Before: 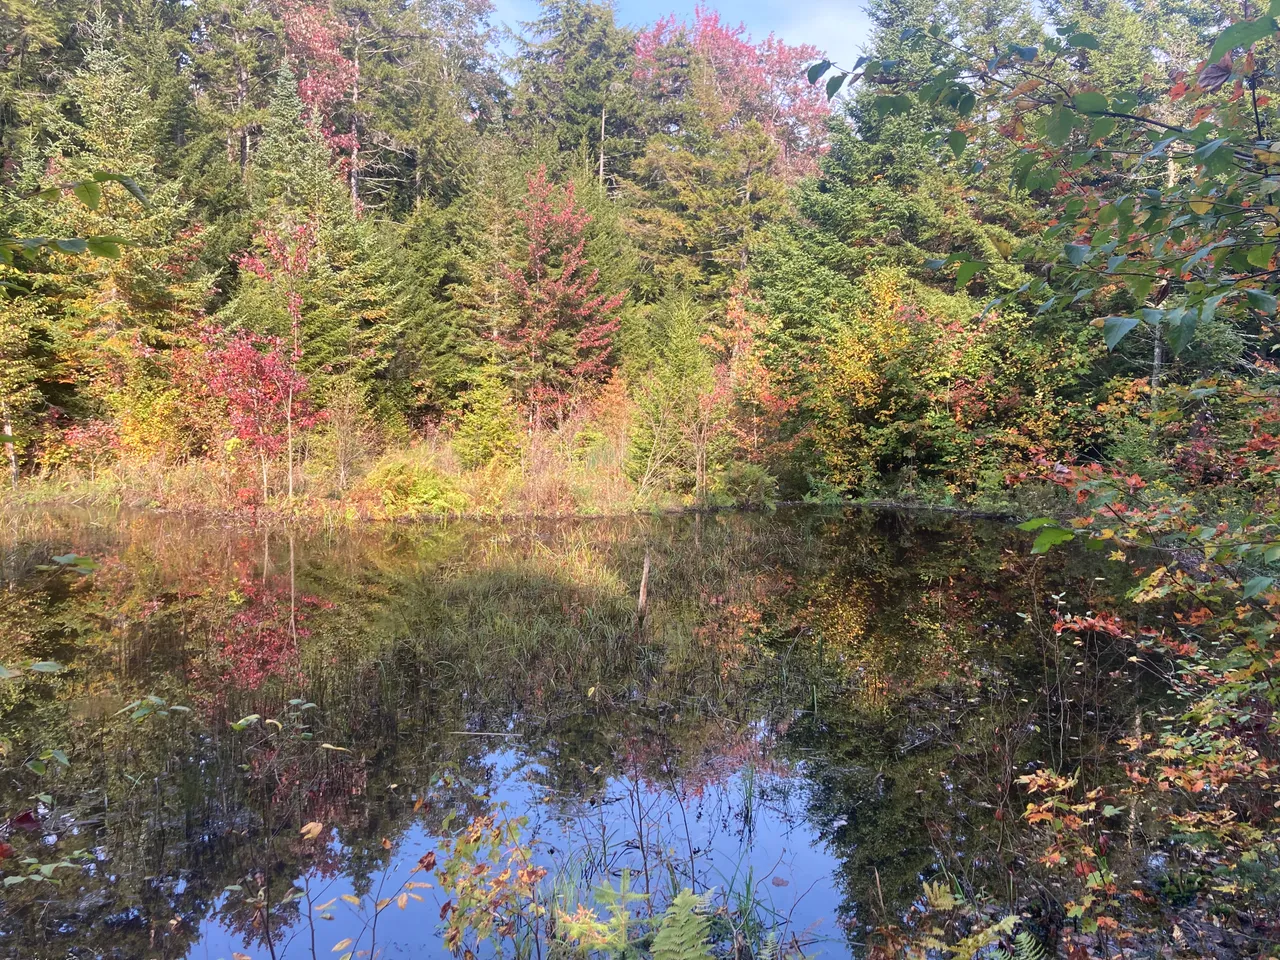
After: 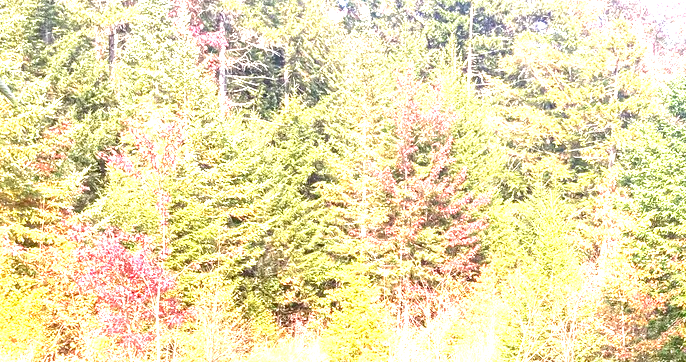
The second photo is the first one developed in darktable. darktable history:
exposure: black level correction 0.001, exposure 1.998 EV, compensate highlight preservation false
crop: left 10.317%, top 10.641%, right 36.057%, bottom 51.611%
local contrast: on, module defaults
